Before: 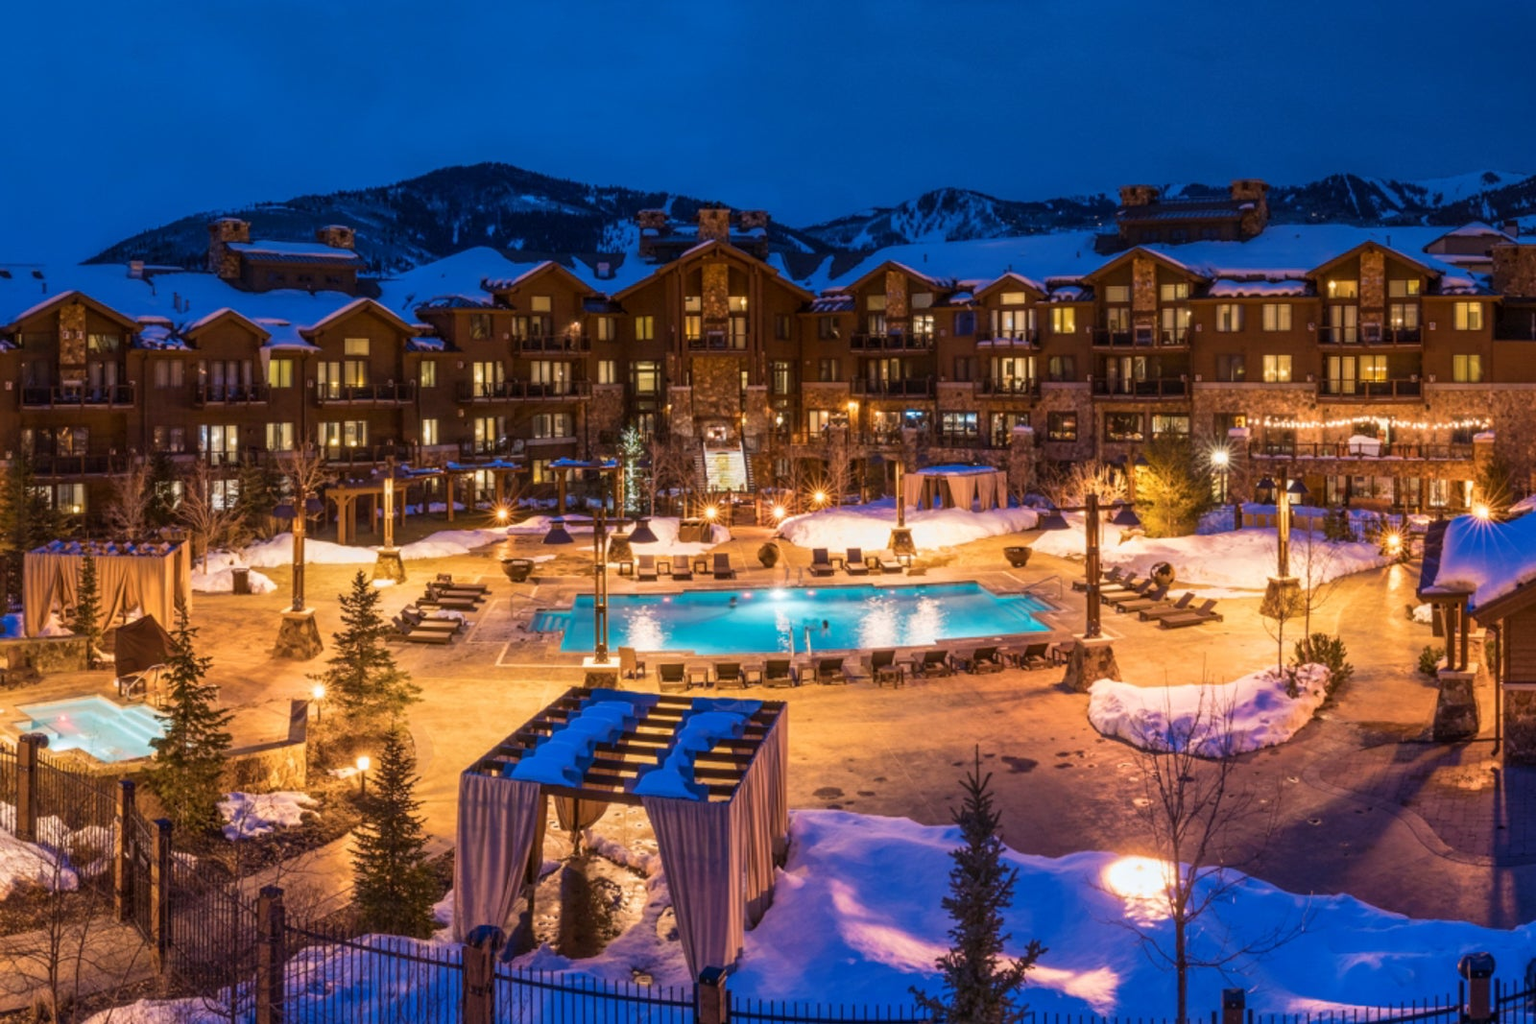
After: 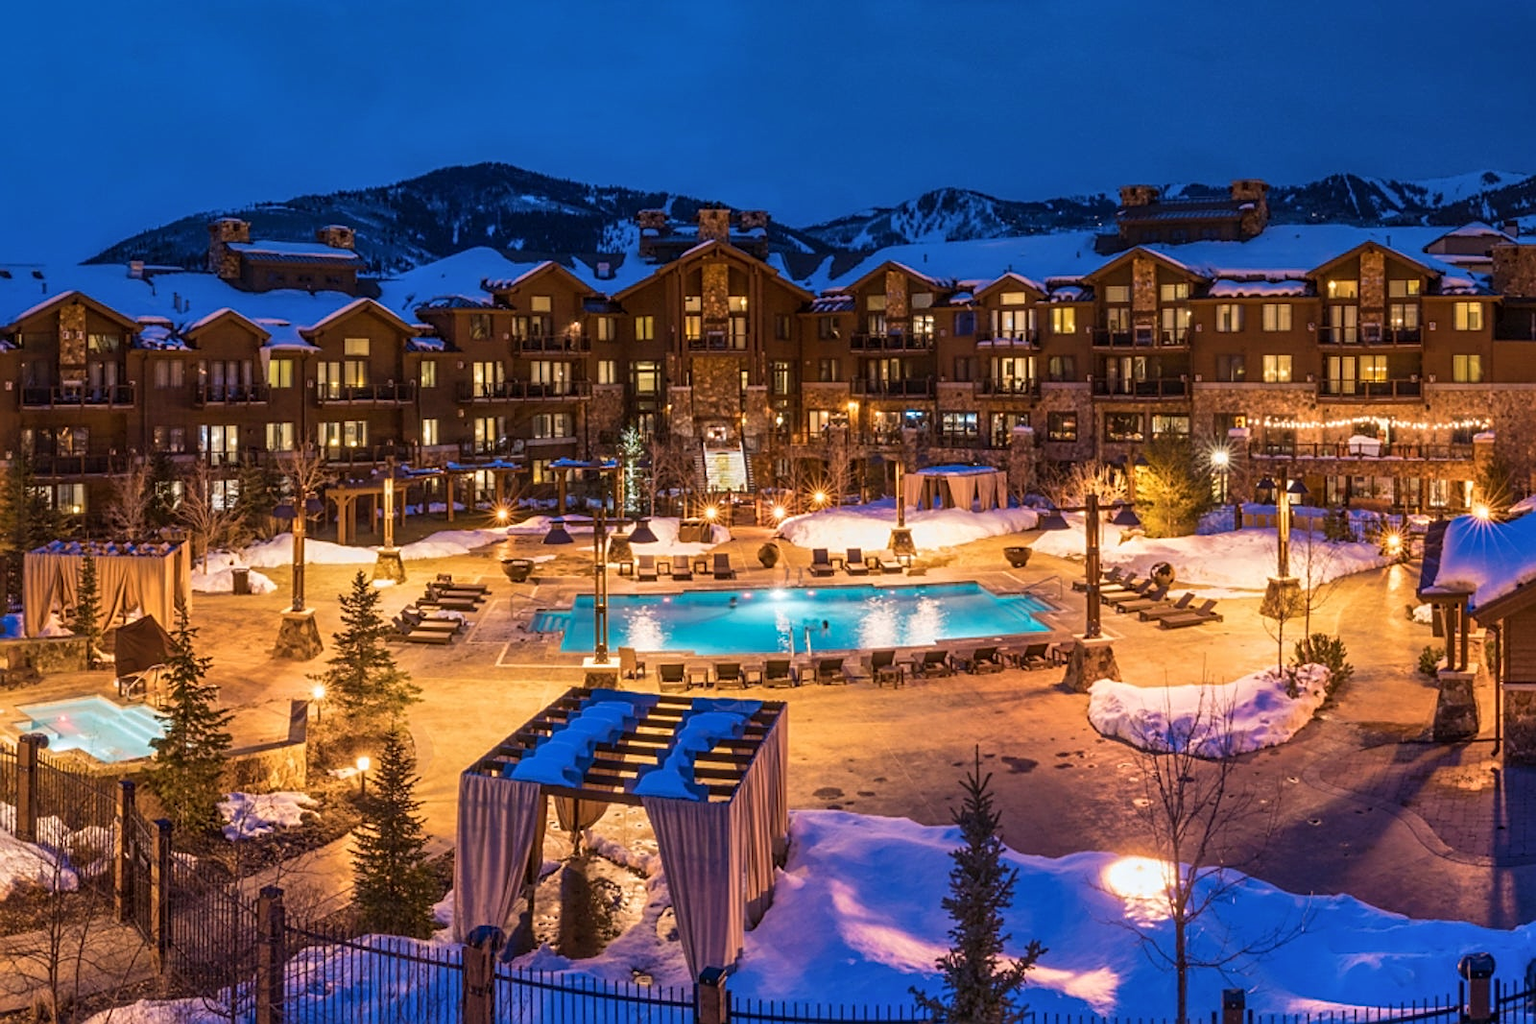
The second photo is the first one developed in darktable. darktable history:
shadows and highlights: shadows 34.09, highlights -34.84, soften with gaussian
sharpen: on, module defaults
